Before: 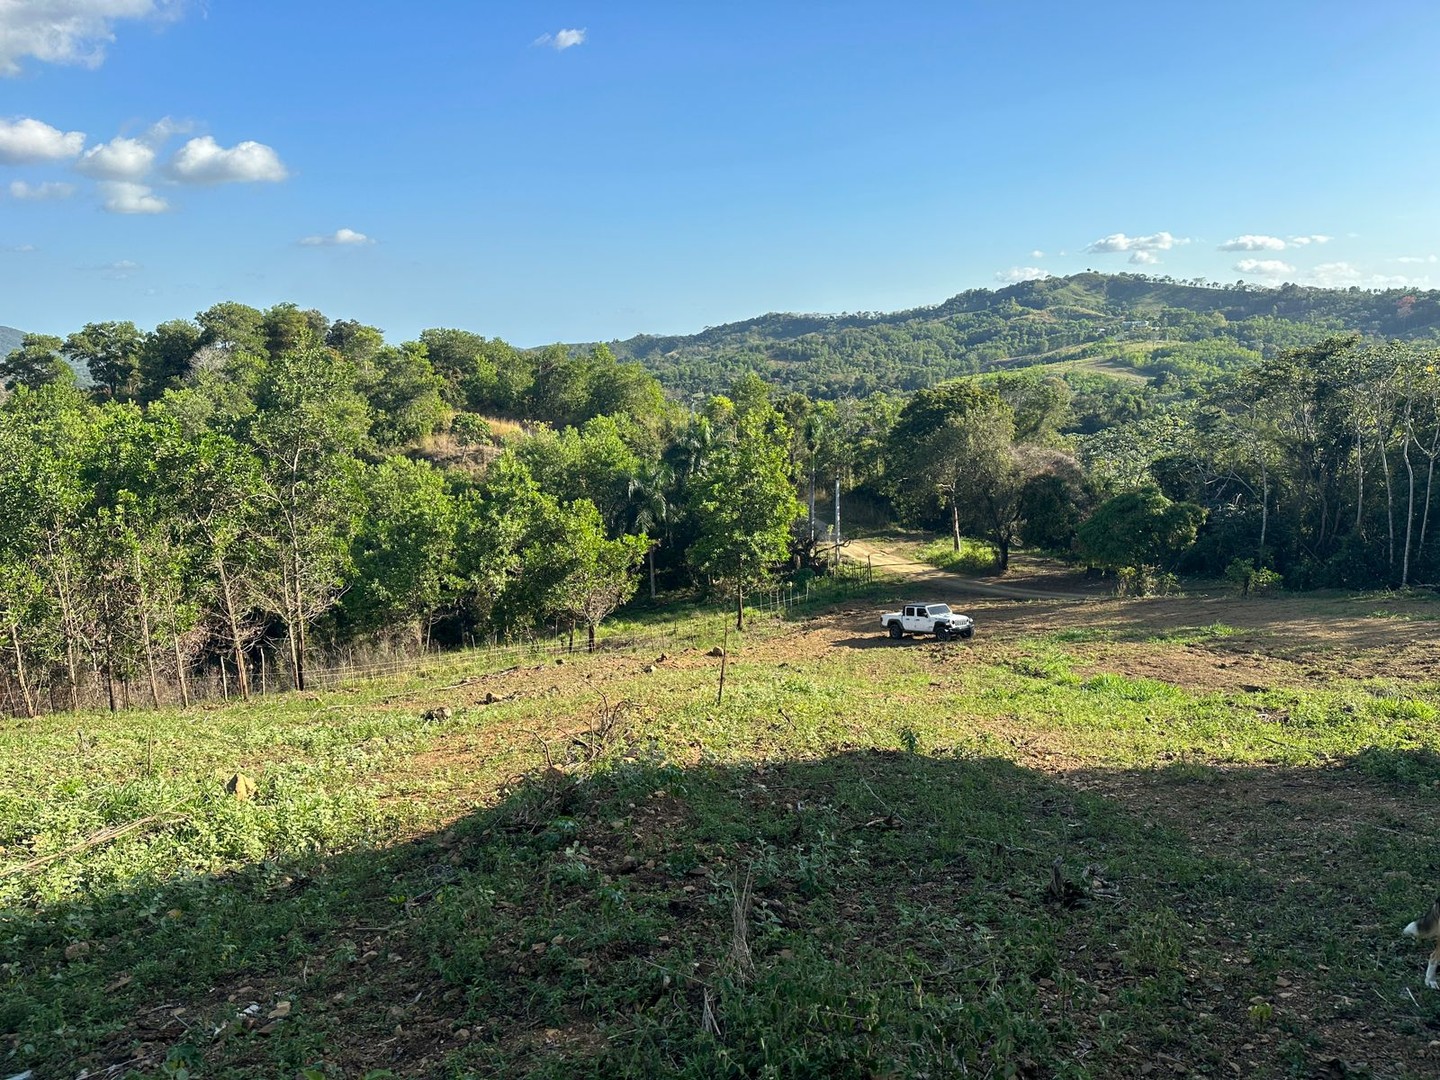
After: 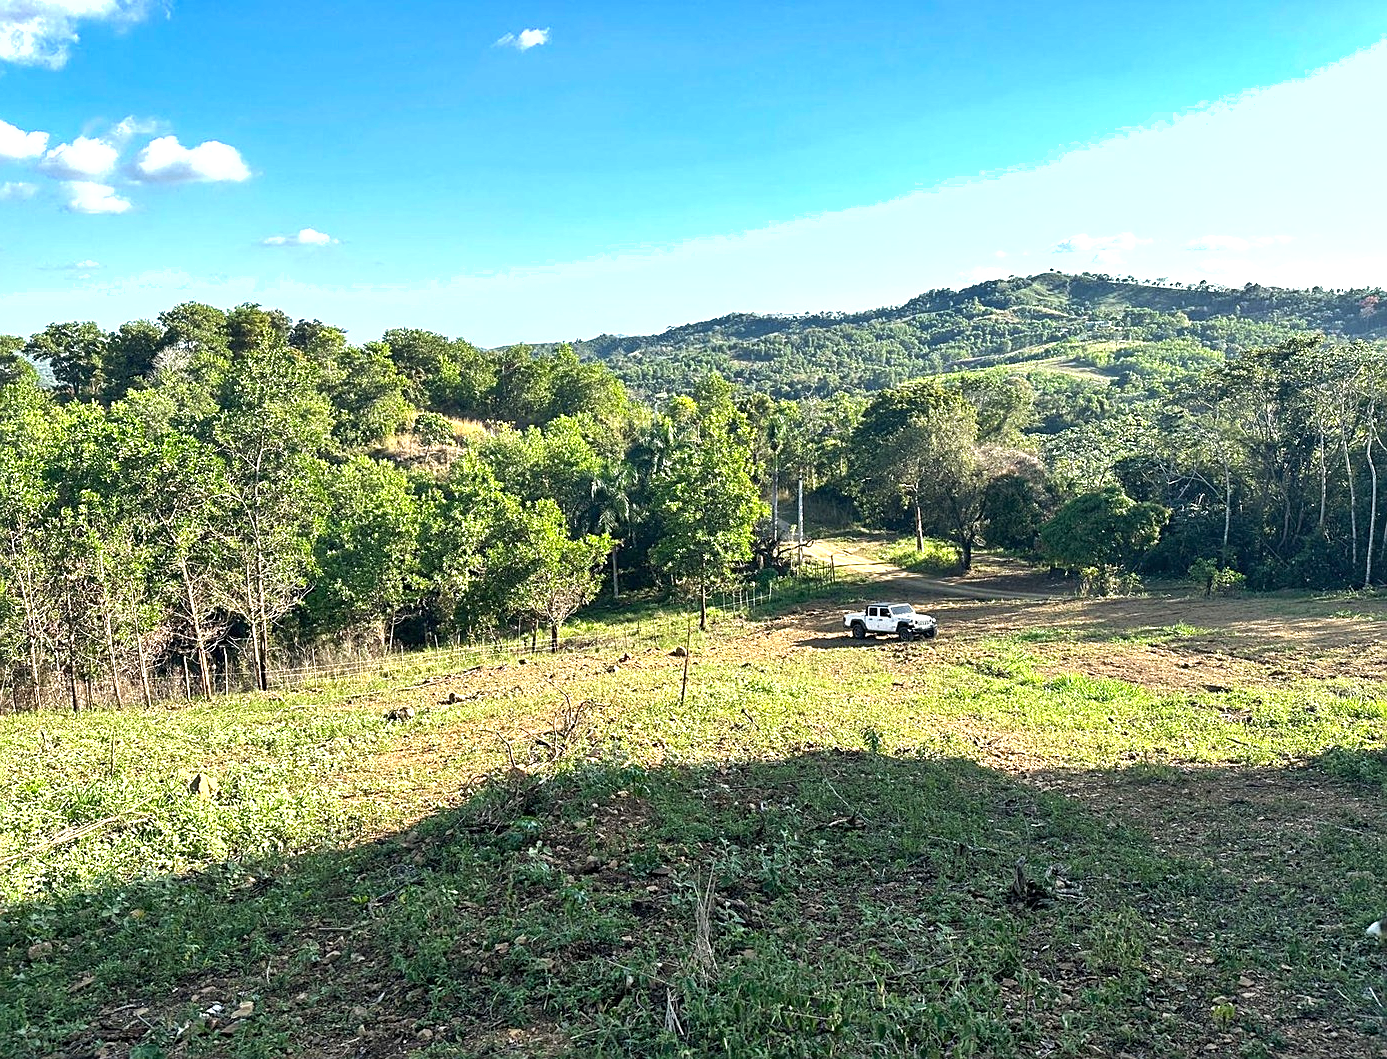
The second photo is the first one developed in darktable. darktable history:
exposure: black level correction 0, exposure 0.896 EV, compensate exposure bias true, compensate highlight preservation false
shadows and highlights: low approximation 0.01, soften with gaussian
crop and rotate: left 2.603%, right 1.058%, bottom 1.941%
sharpen: on, module defaults
